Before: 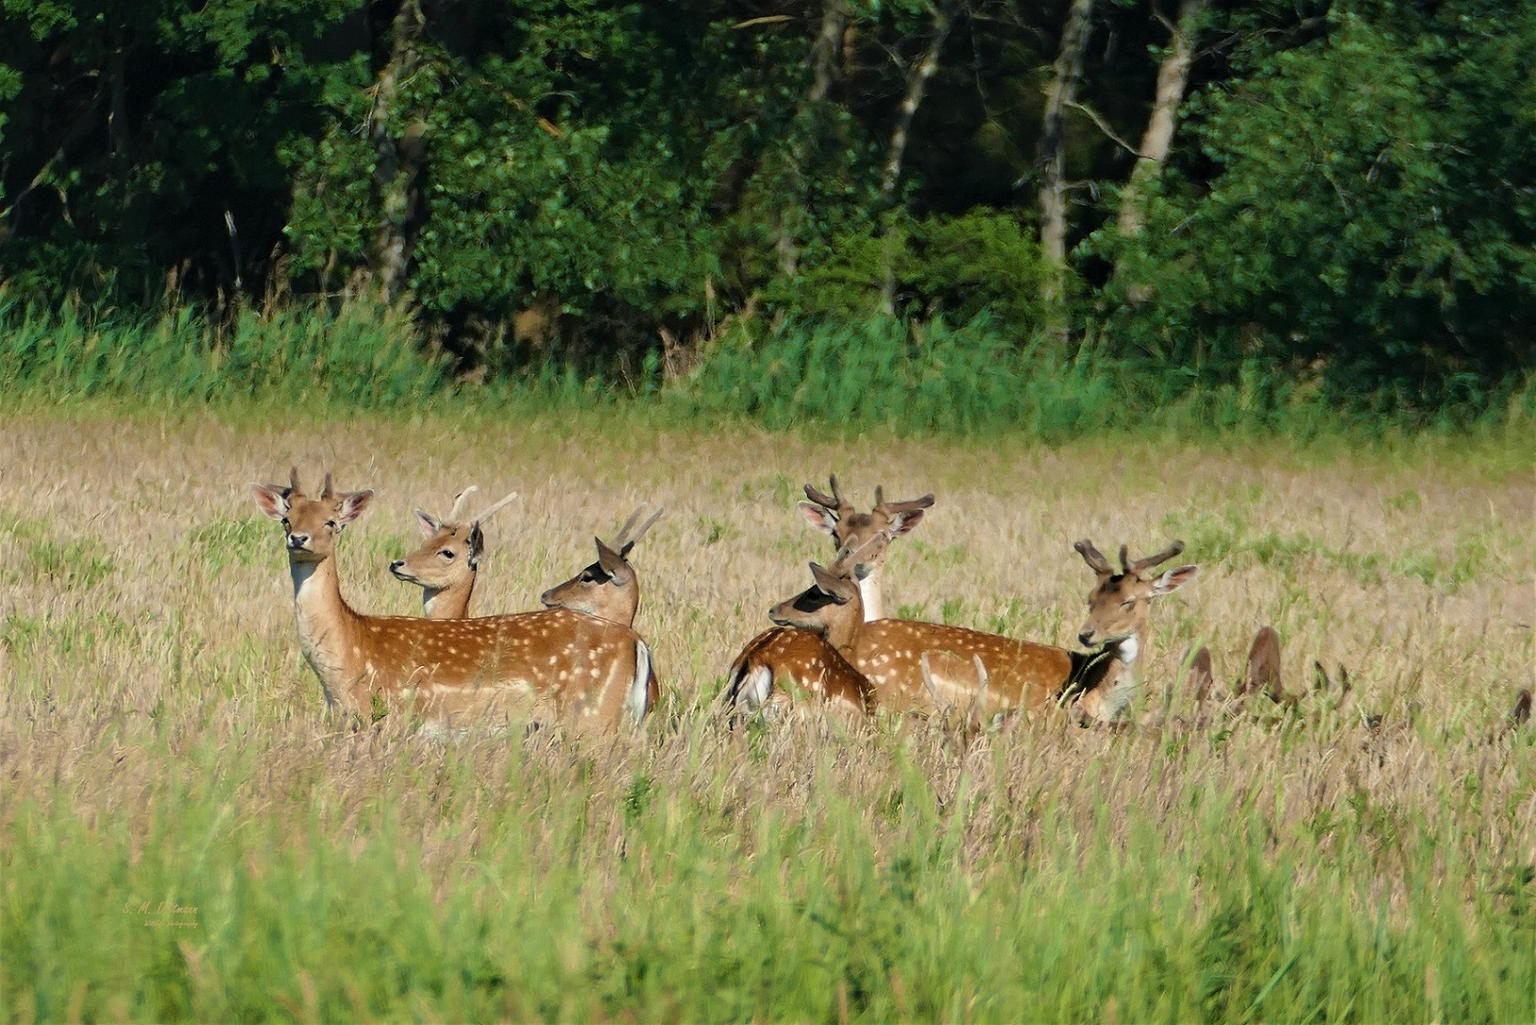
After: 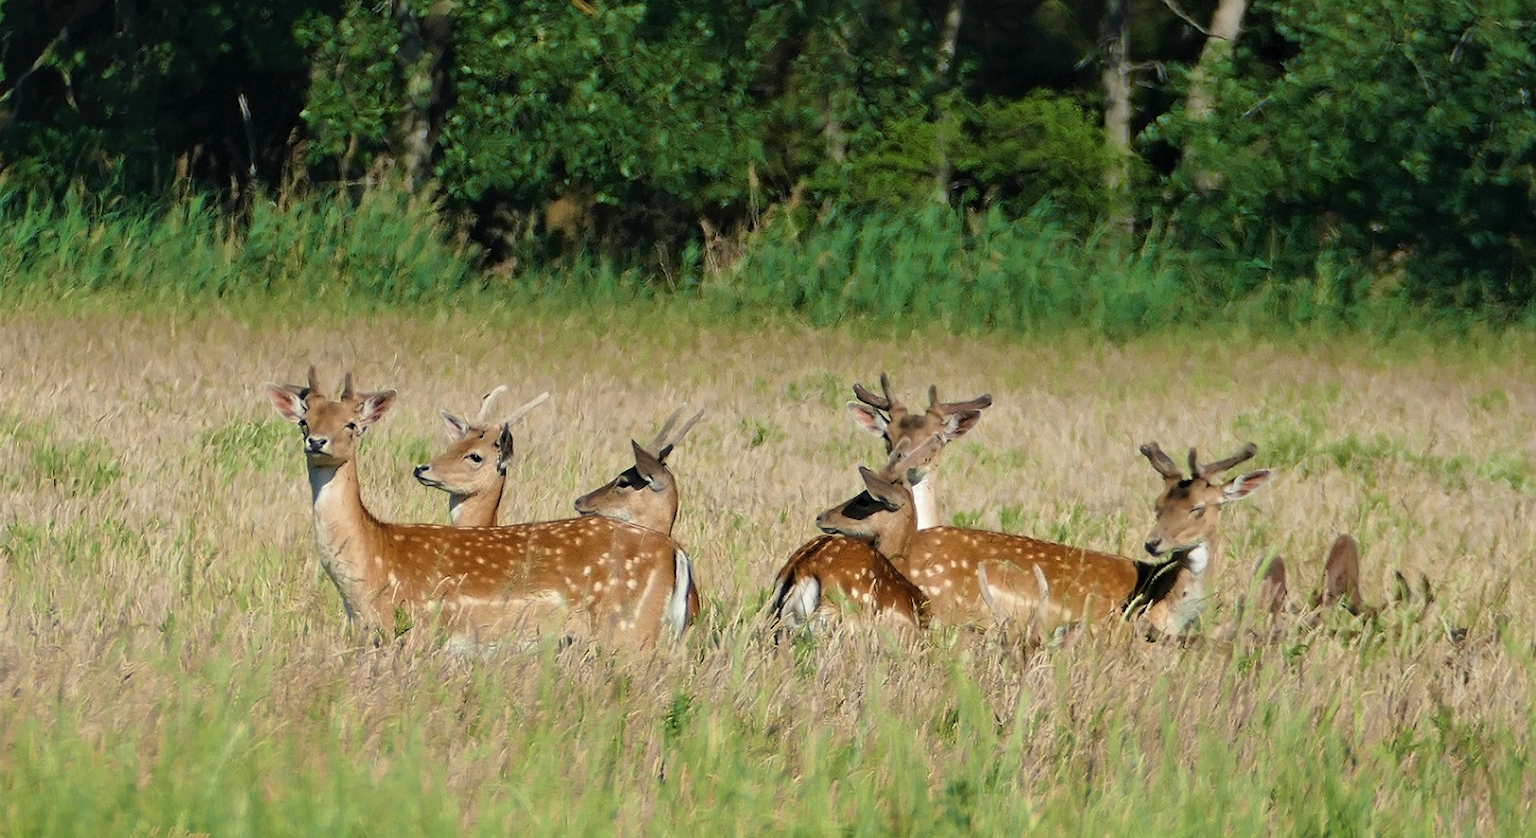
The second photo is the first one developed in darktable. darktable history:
crop and rotate: angle 0.039°, top 11.925%, right 5.649%, bottom 10.852%
